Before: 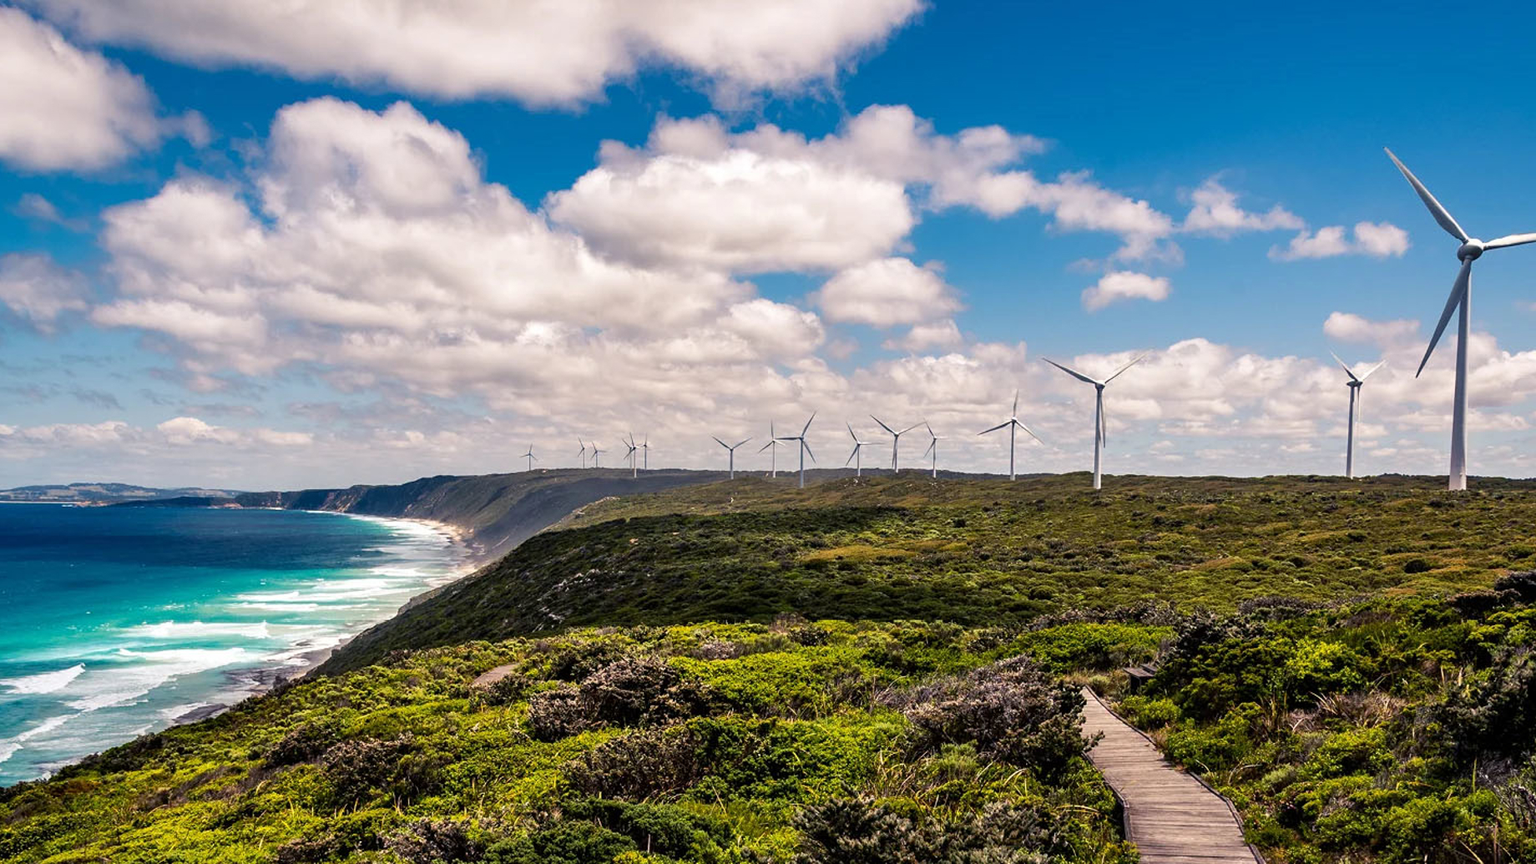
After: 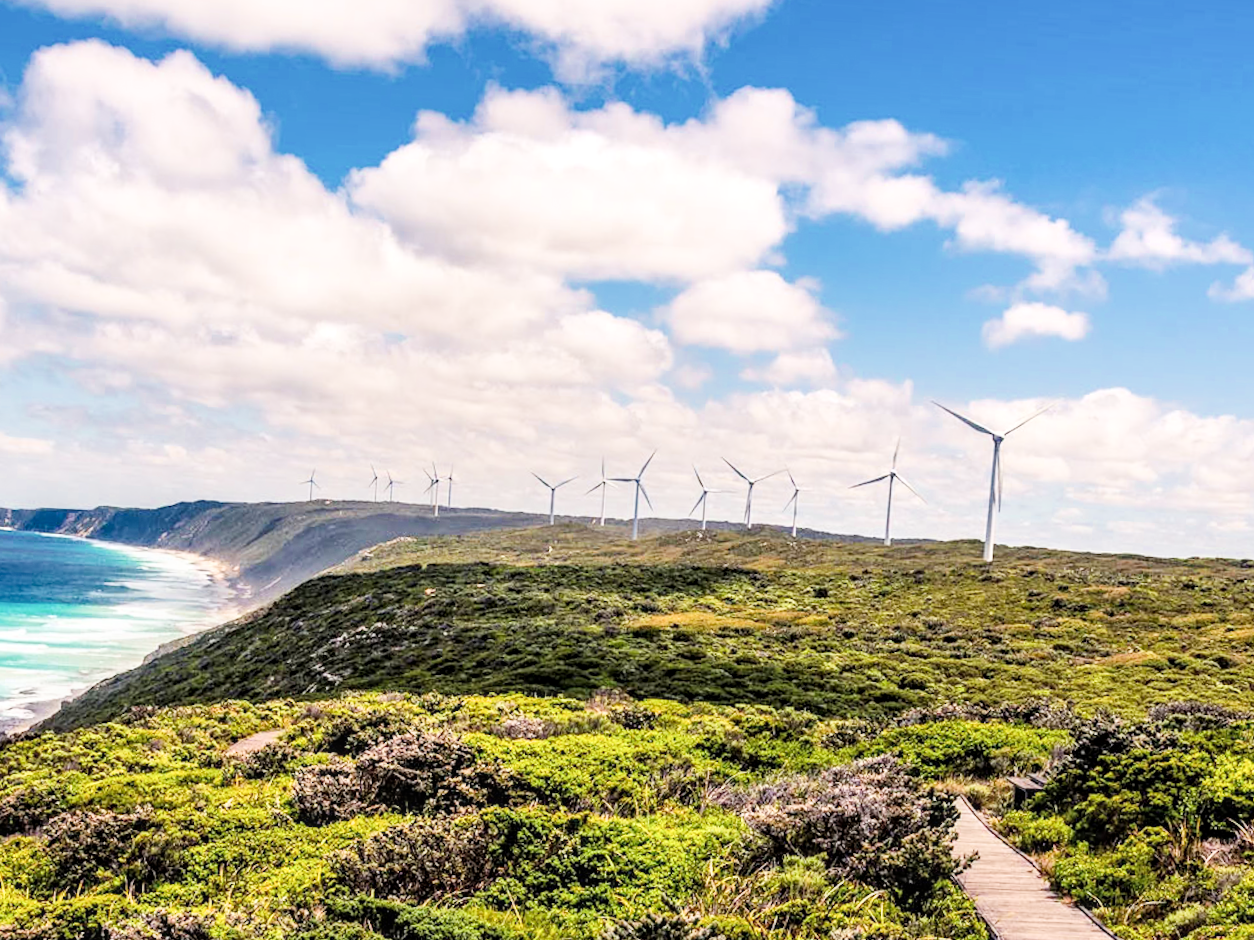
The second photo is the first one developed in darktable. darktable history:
crop and rotate: angle -3.27°, left 14.277%, top 0.028%, right 10.766%, bottom 0.028%
filmic rgb: black relative exposure -7.65 EV, white relative exposure 4.56 EV, hardness 3.61
exposure: black level correction 0, exposure 1.675 EV, compensate exposure bias true, compensate highlight preservation false
local contrast: on, module defaults
